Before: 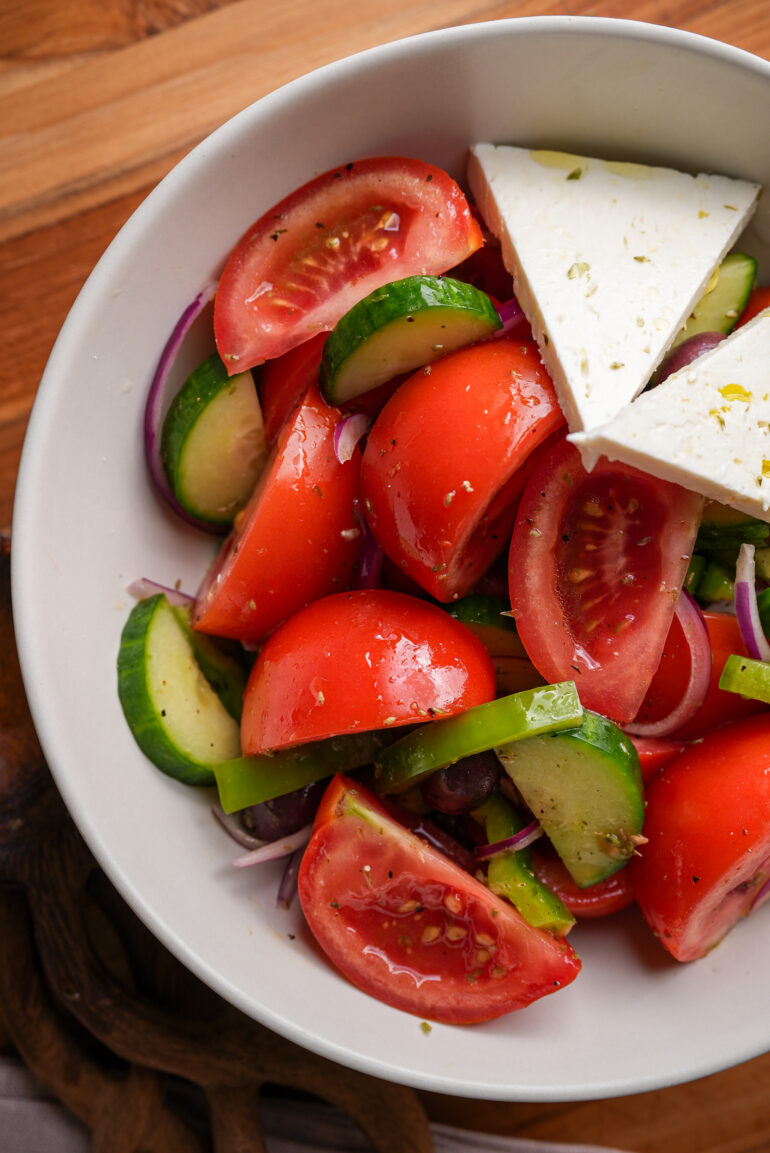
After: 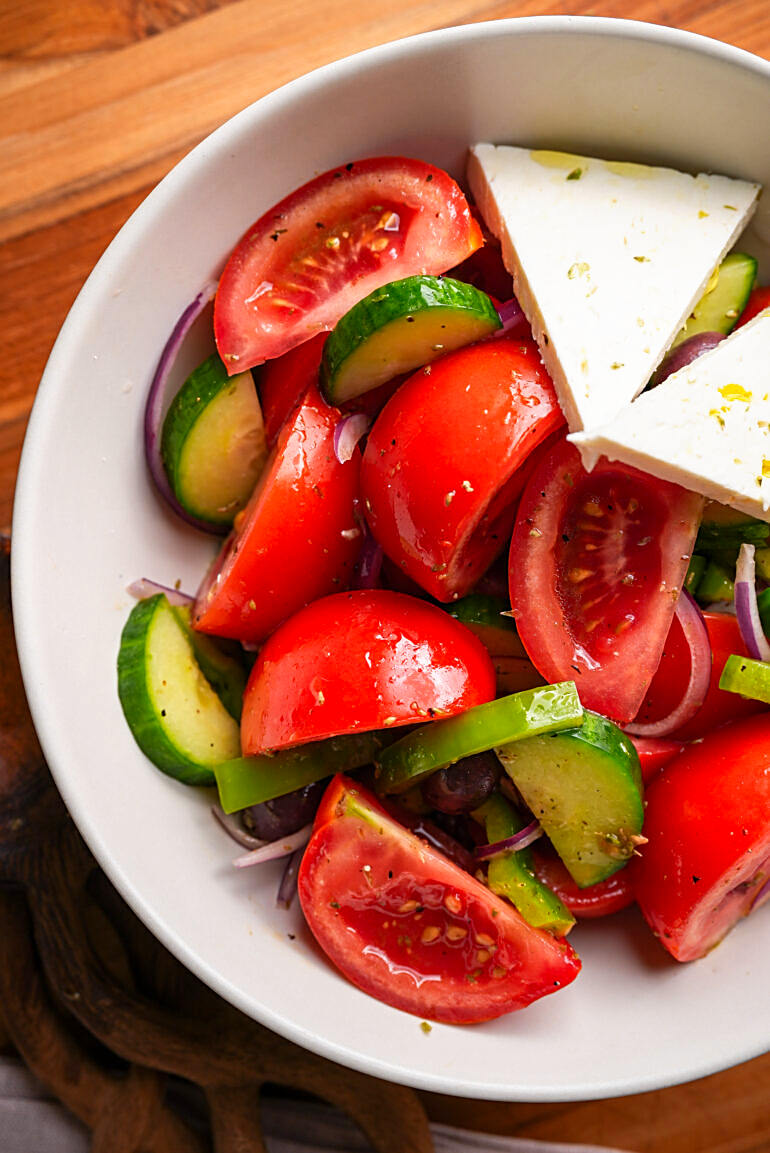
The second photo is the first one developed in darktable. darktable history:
sharpen: on, module defaults
base curve: curves: ch0 [(0, 0) (0.688, 0.865) (1, 1)], preserve colors none
color zones: curves: ch1 [(0.25, 0.61) (0.75, 0.248)]
